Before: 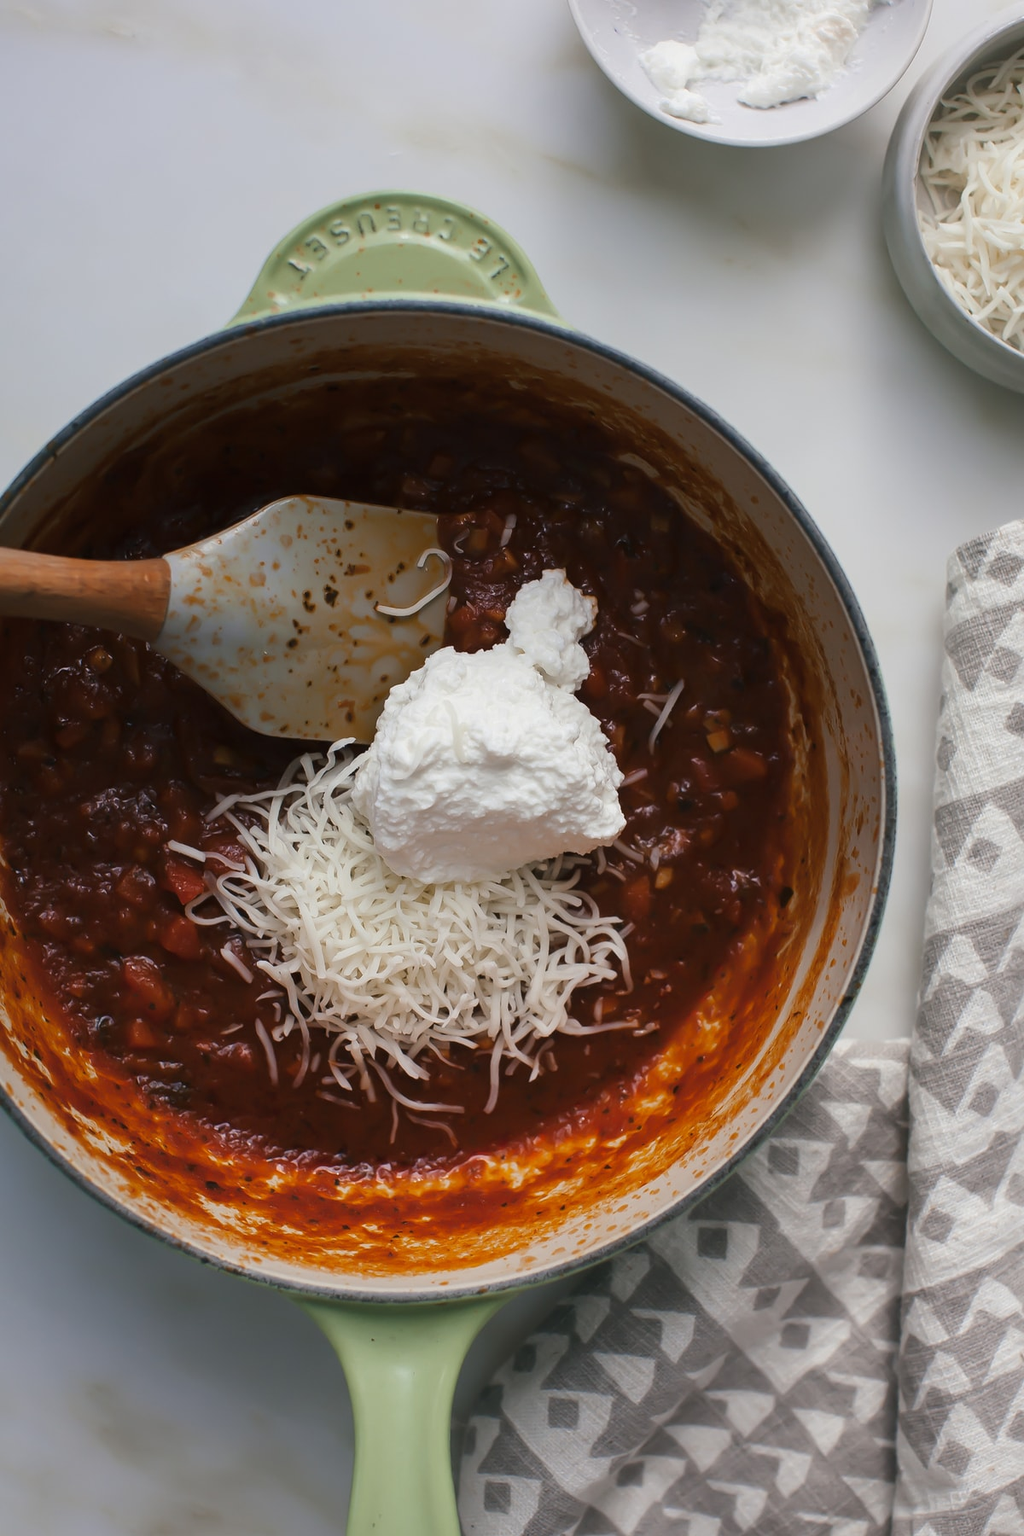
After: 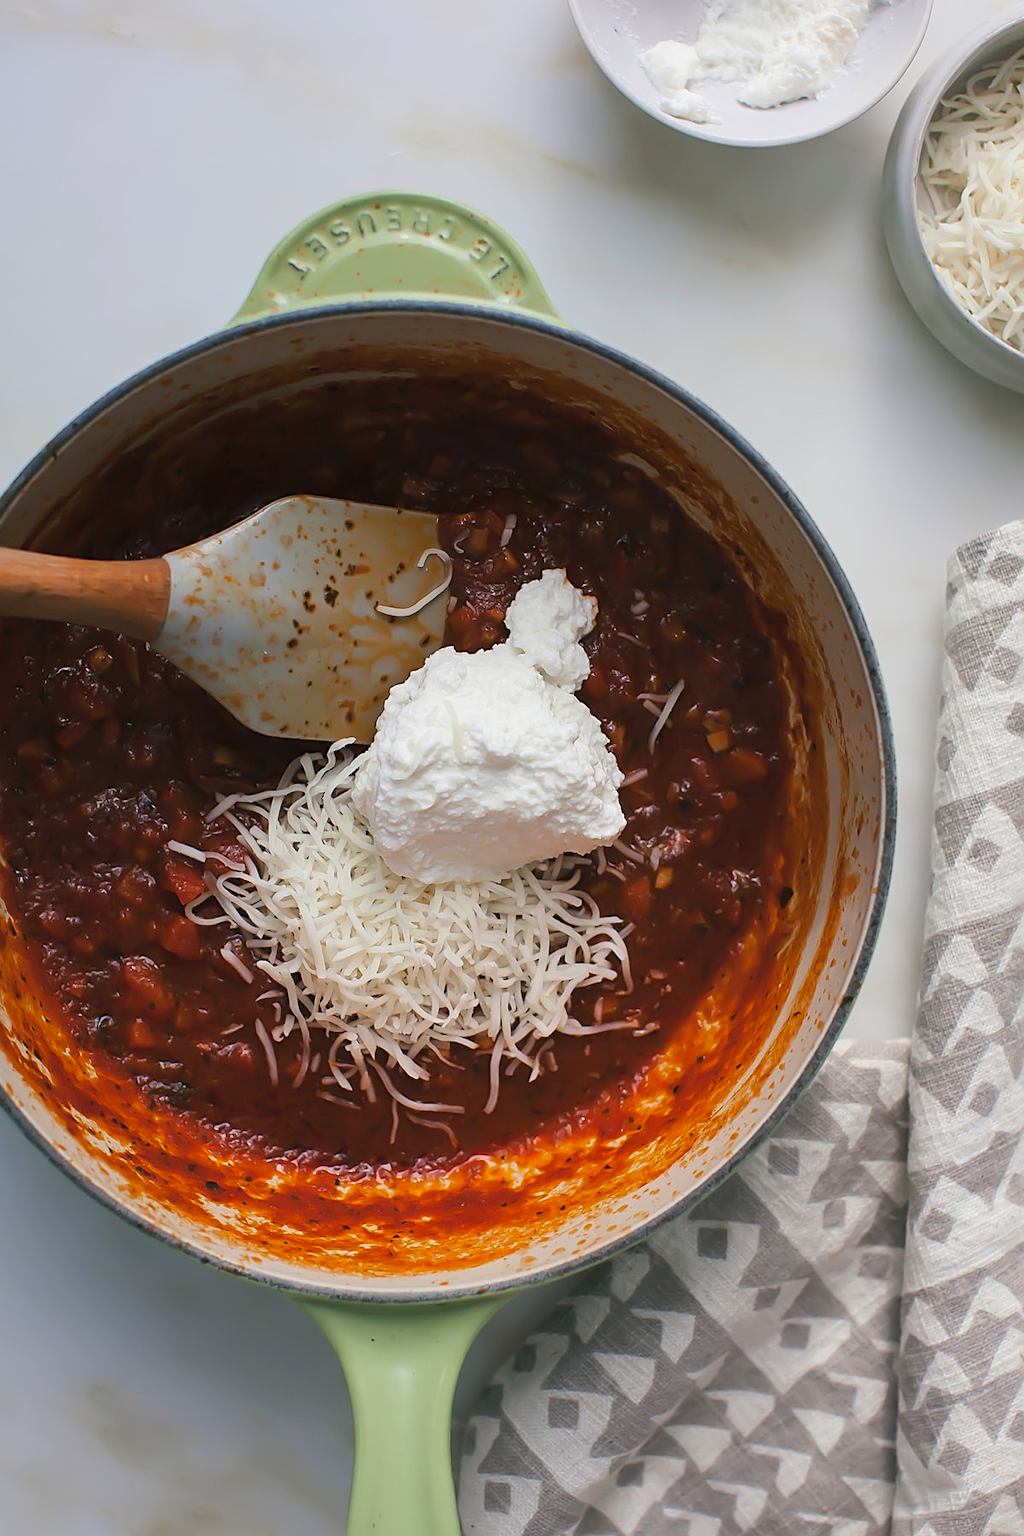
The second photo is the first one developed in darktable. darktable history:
color correction: highlights a* 0.019, highlights b* -0.412
sharpen: on, module defaults
contrast brightness saturation: brightness 0.086, saturation 0.191
